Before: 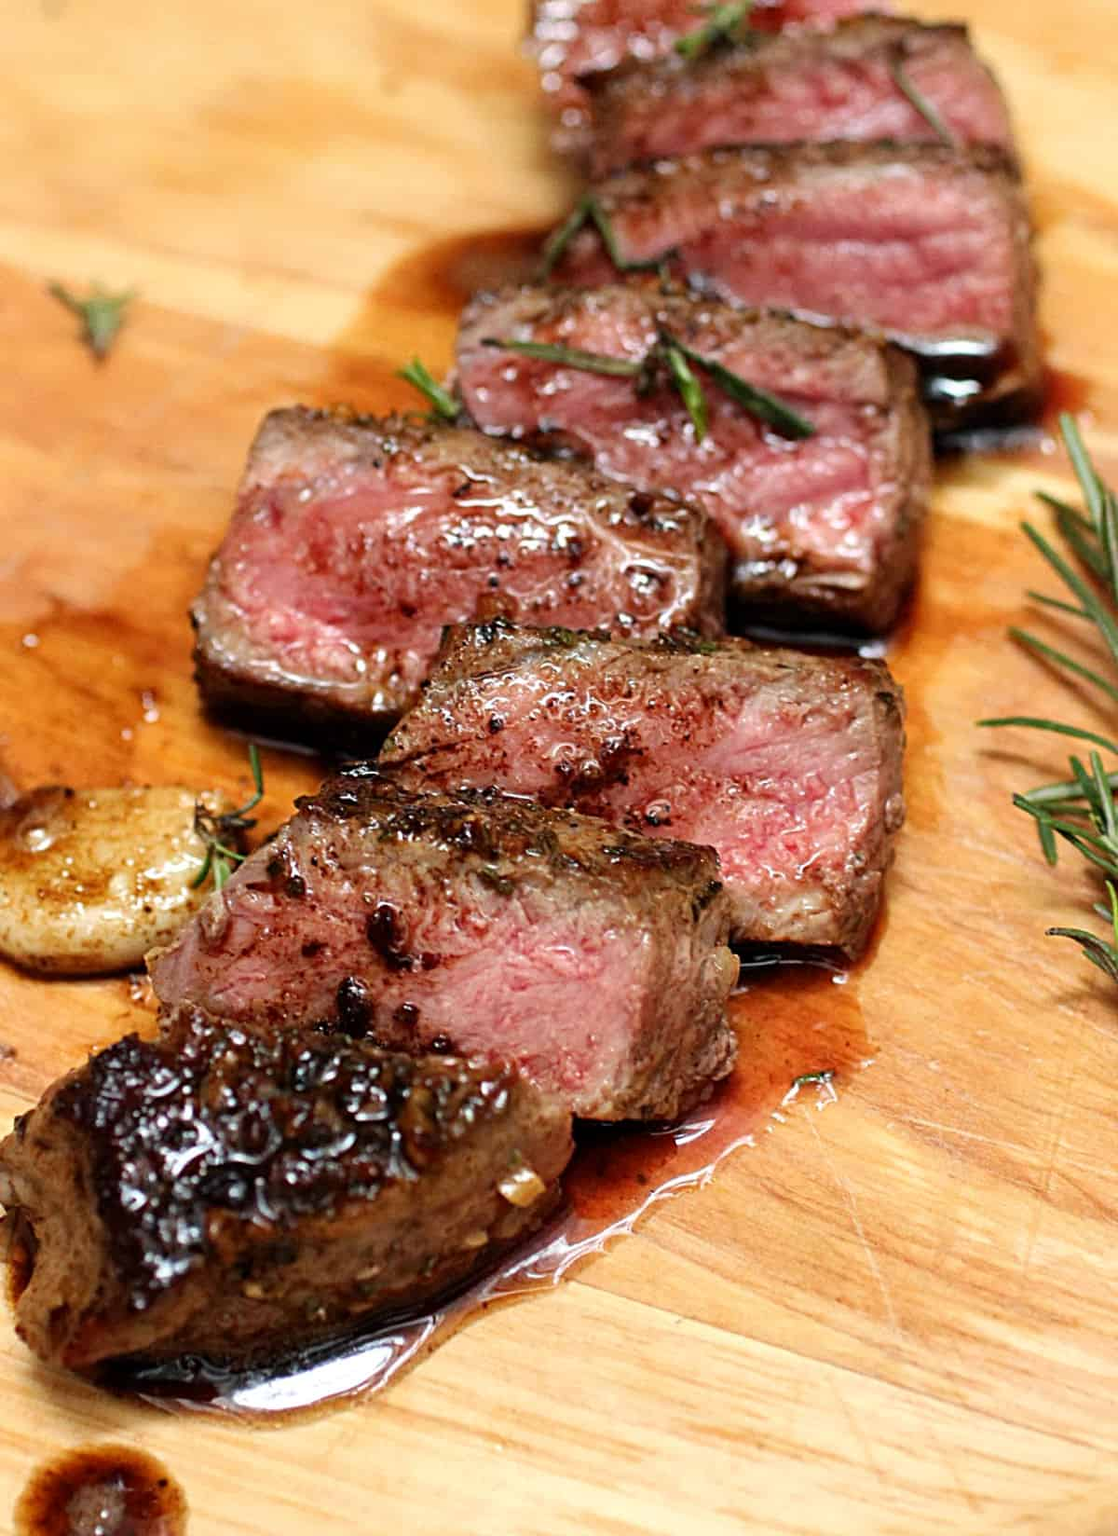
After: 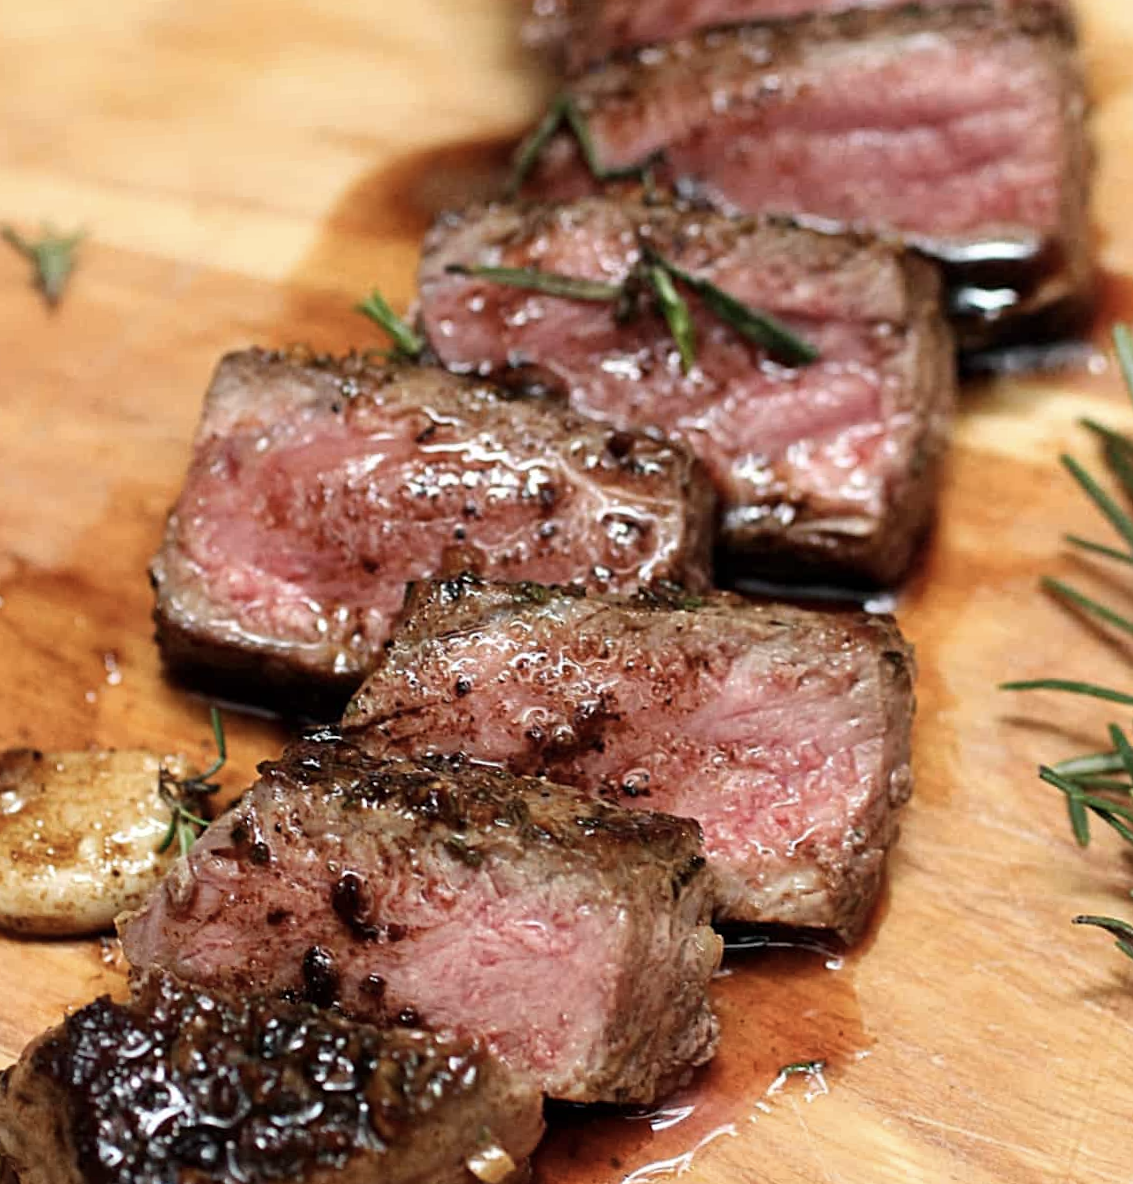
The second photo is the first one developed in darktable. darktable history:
crop: top 5.667%, bottom 17.637%
rotate and perspective: rotation 0.062°, lens shift (vertical) 0.115, lens shift (horizontal) -0.133, crop left 0.047, crop right 0.94, crop top 0.061, crop bottom 0.94
contrast brightness saturation: contrast 0.06, brightness -0.01, saturation -0.23
